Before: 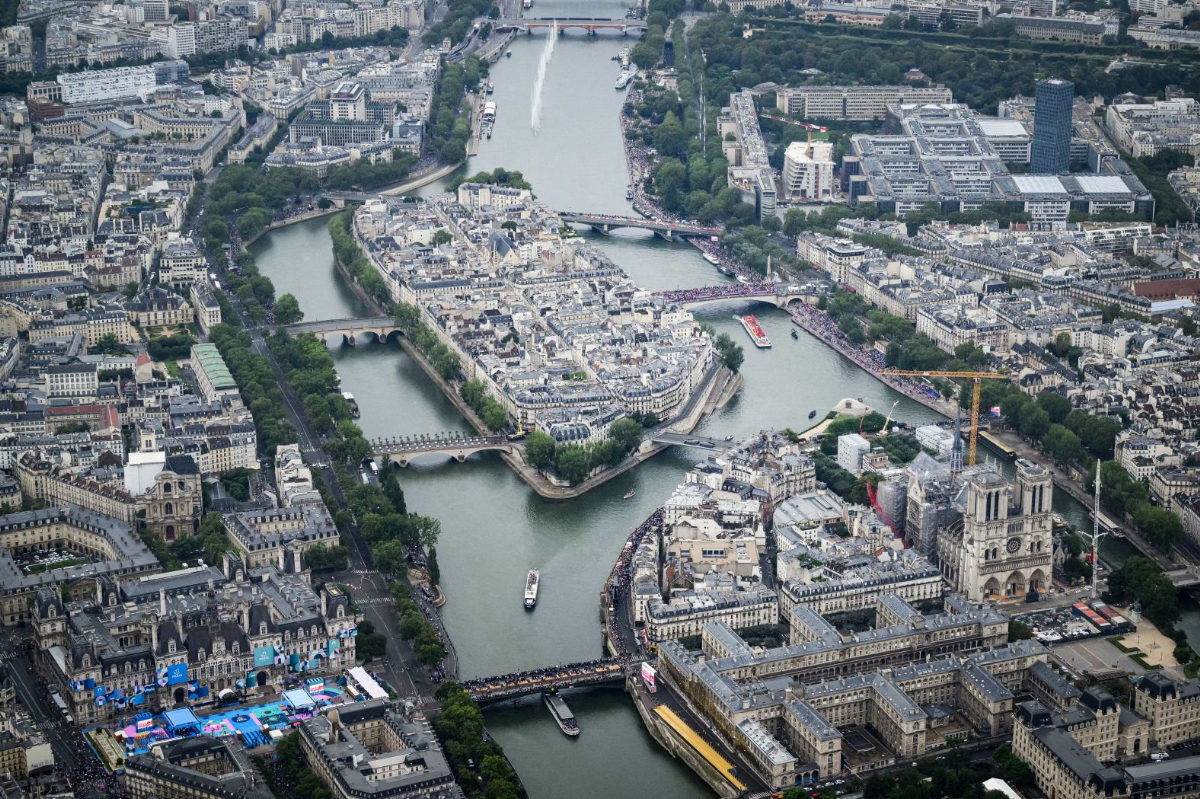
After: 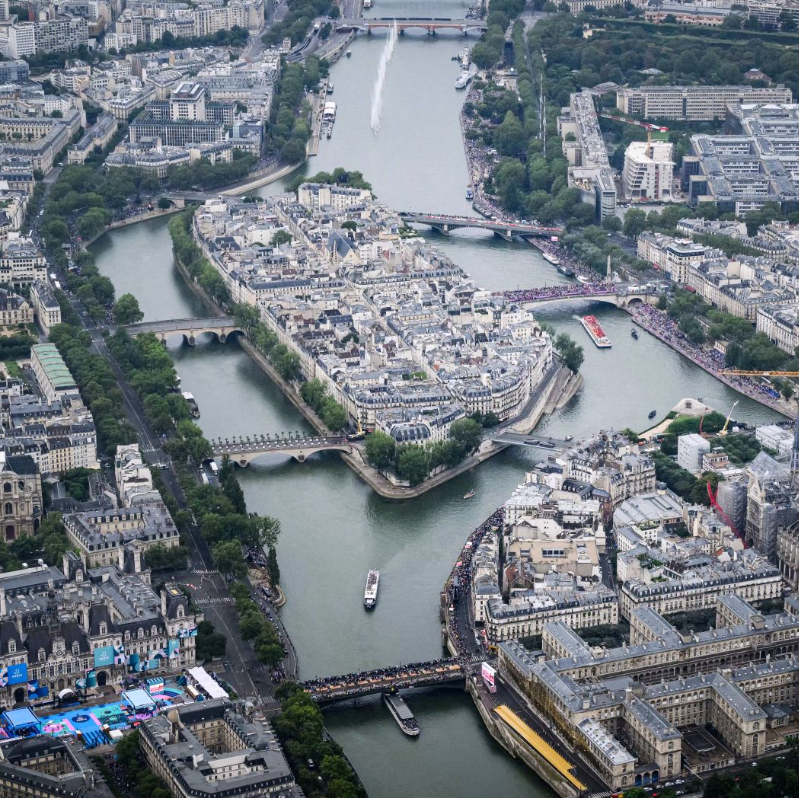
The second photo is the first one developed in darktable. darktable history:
crop and rotate: left 13.342%, right 19.991%
white balance: red 1.009, blue 1.027
